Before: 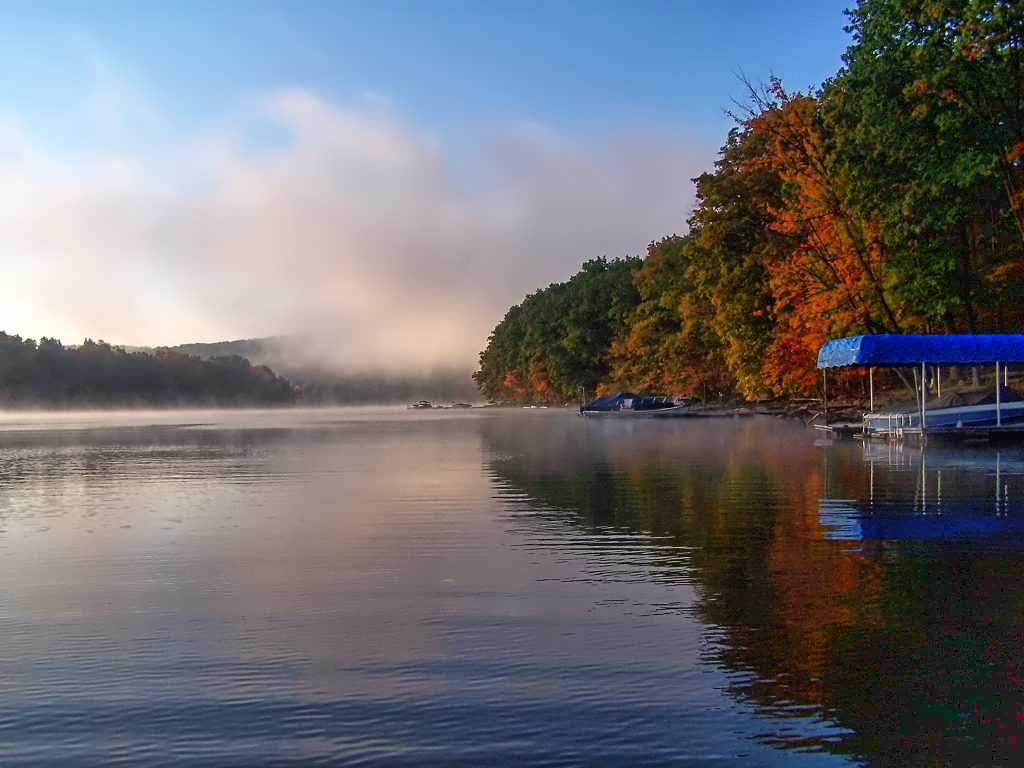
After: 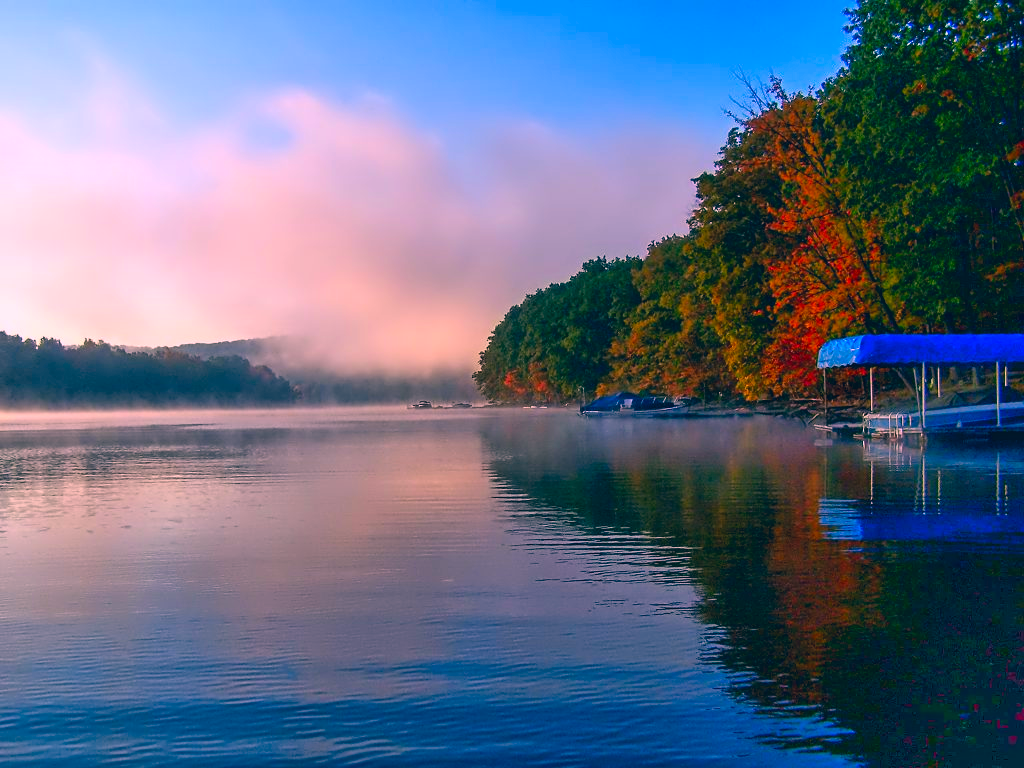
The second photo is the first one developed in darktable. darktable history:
color correction: highlights a* 16.88, highlights b* 0.242, shadows a* -15.04, shadows b* -13.95, saturation 1.51
